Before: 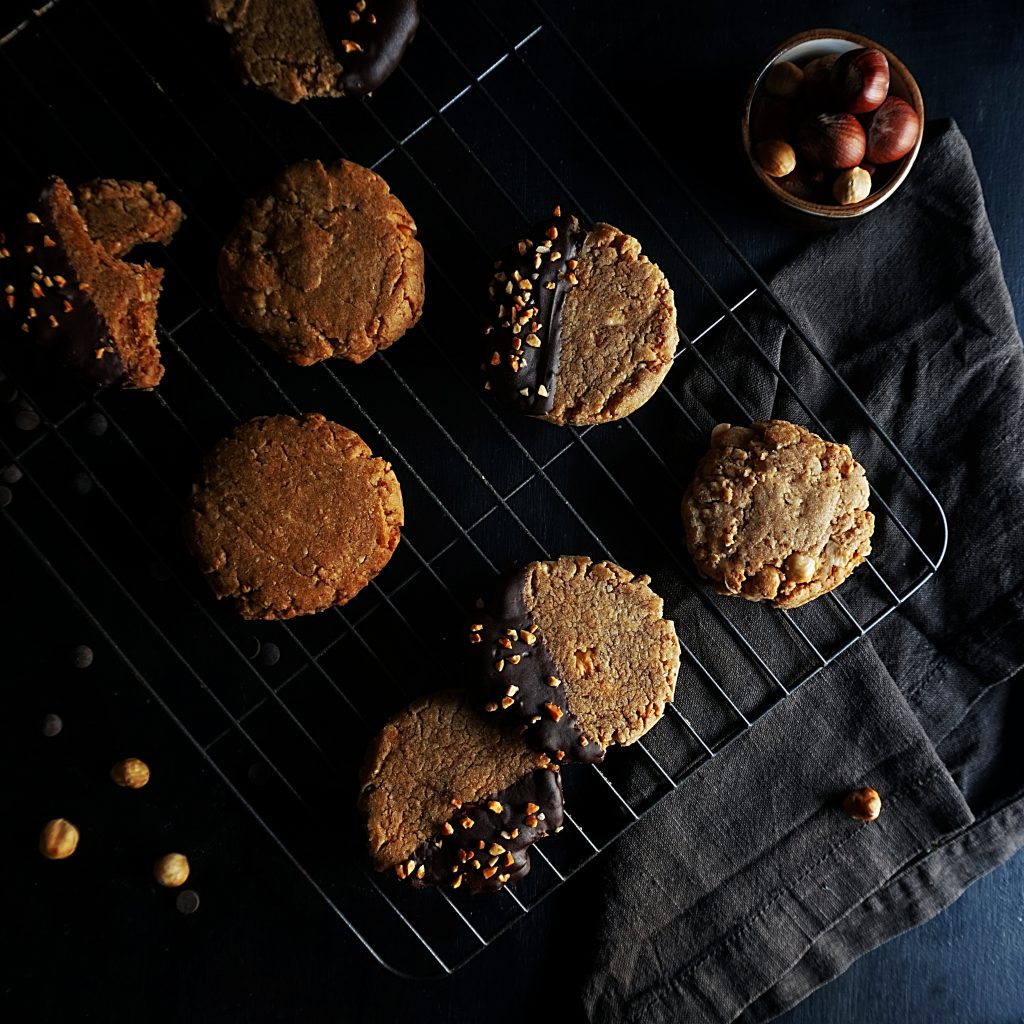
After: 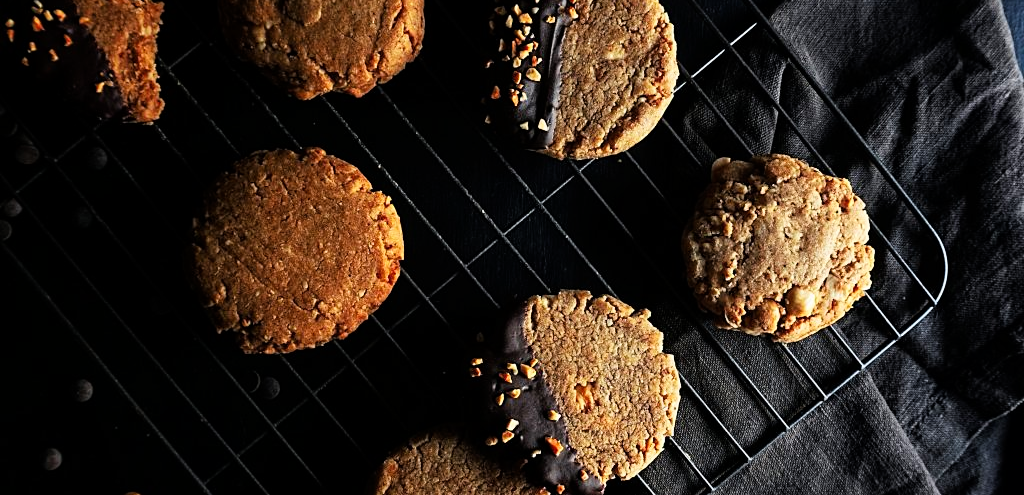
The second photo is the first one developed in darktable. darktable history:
tone curve: curves: ch0 [(0, 0) (0.004, 0.001) (0.133, 0.132) (0.325, 0.395) (0.455, 0.565) (0.832, 0.925) (1, 1)], color space Lab, linked channels, preserve colors none
crop and rotate: top 26.056%, bottom 25.543%
